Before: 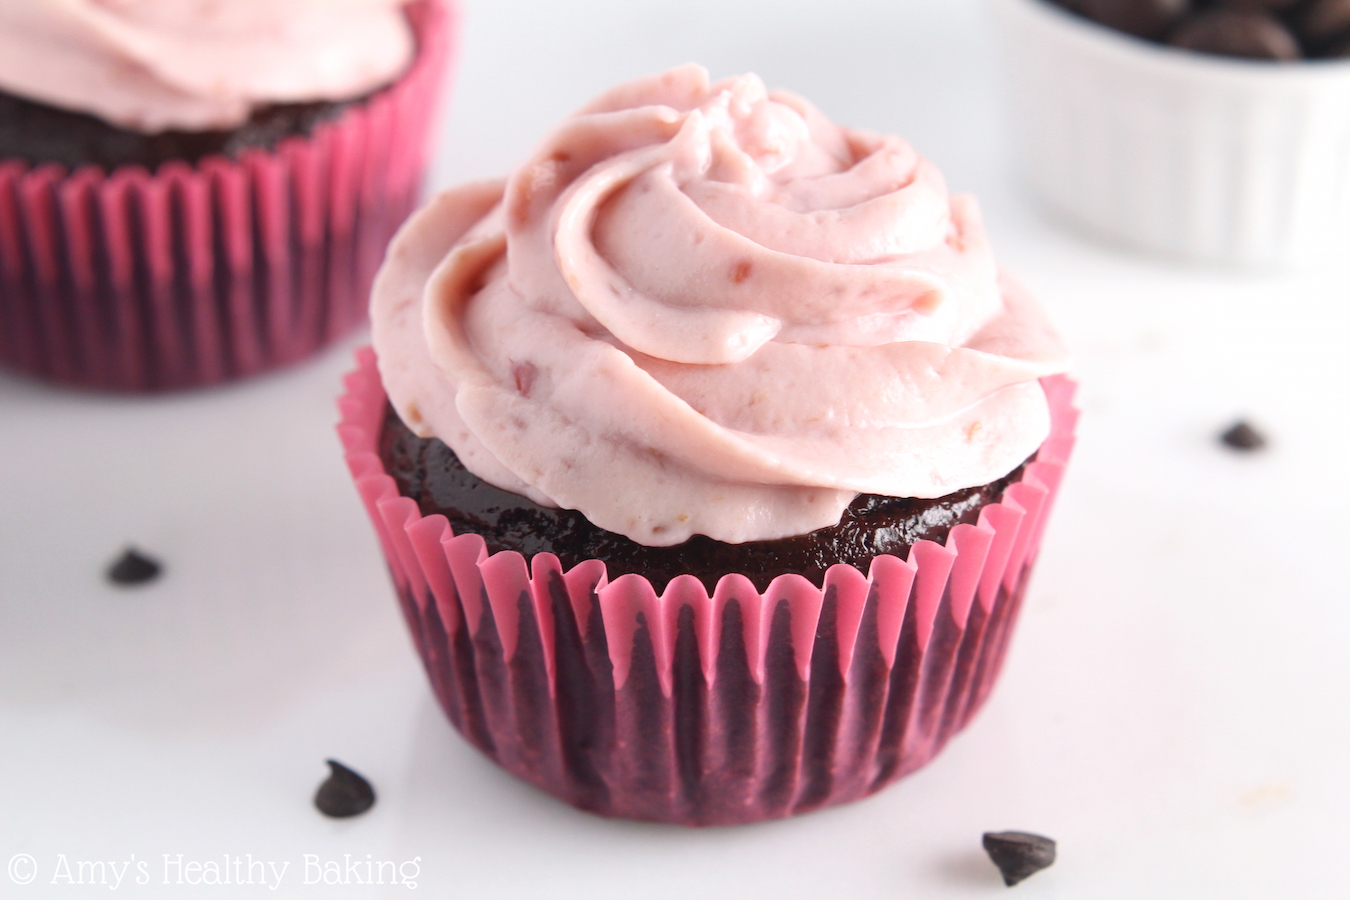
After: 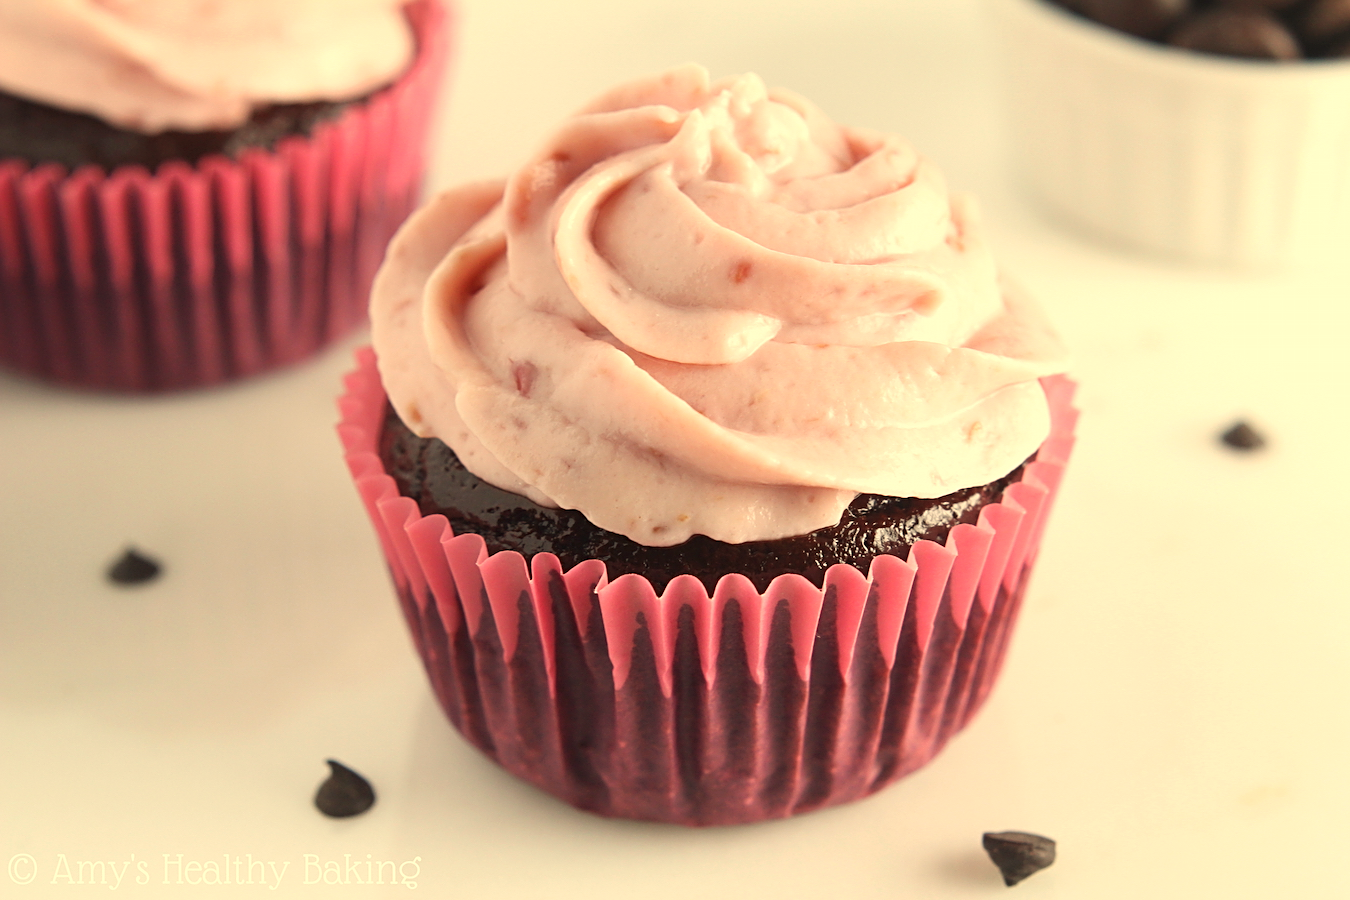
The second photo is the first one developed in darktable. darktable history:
white balance: red 1.08, blue 0.791
sharpen: on, module defaults
